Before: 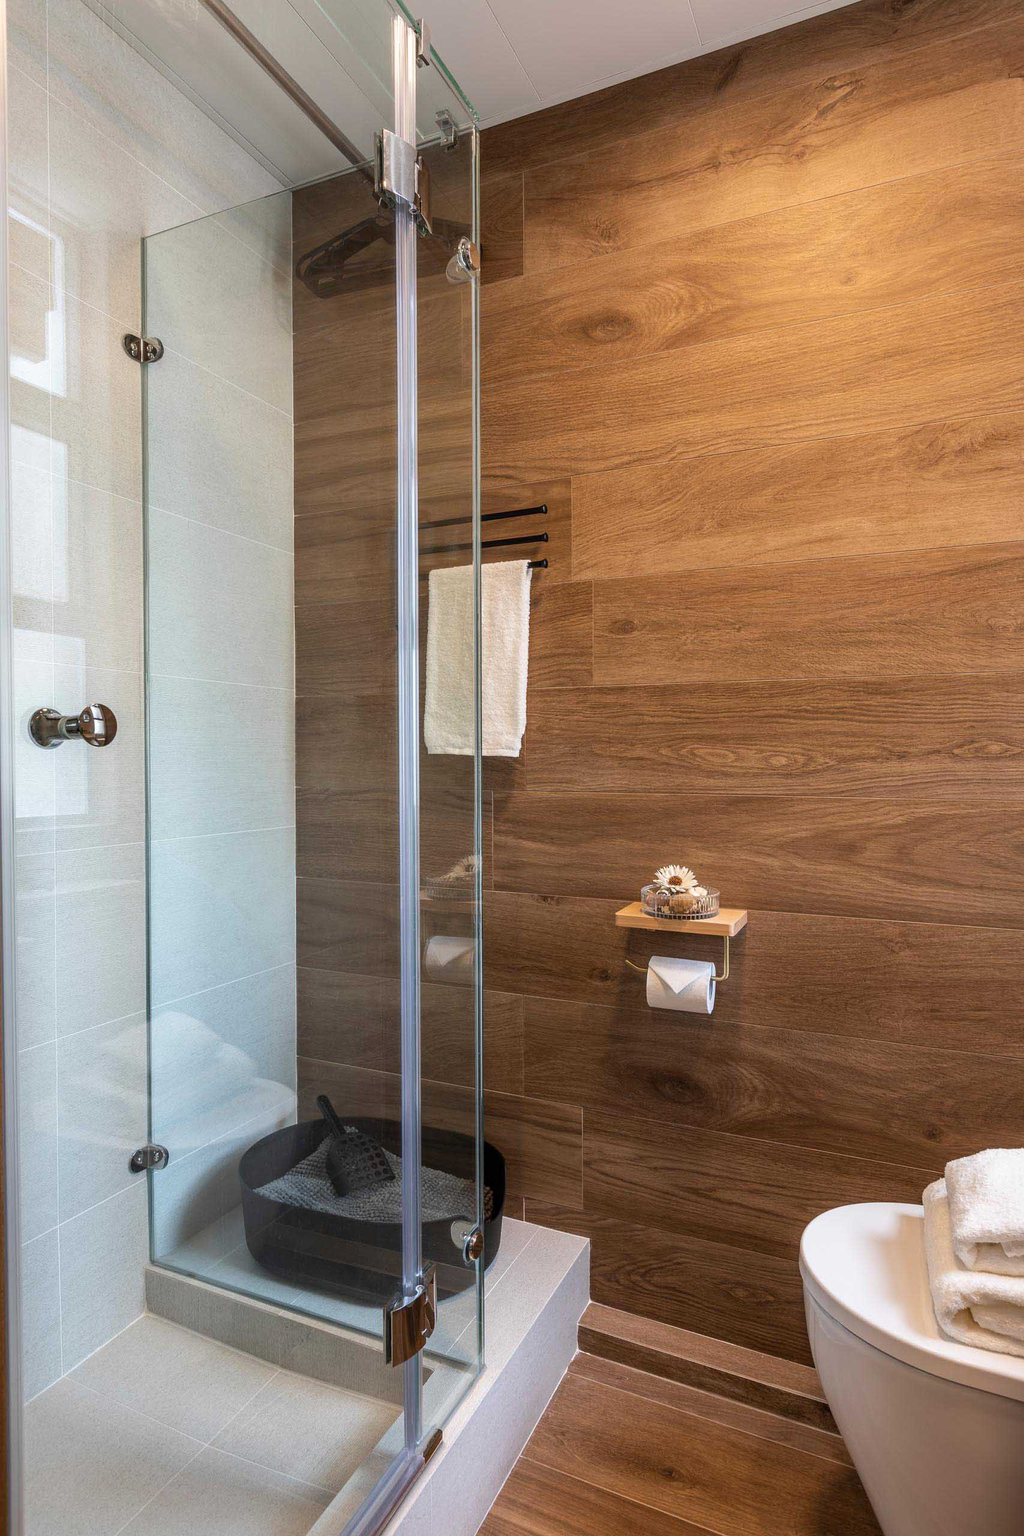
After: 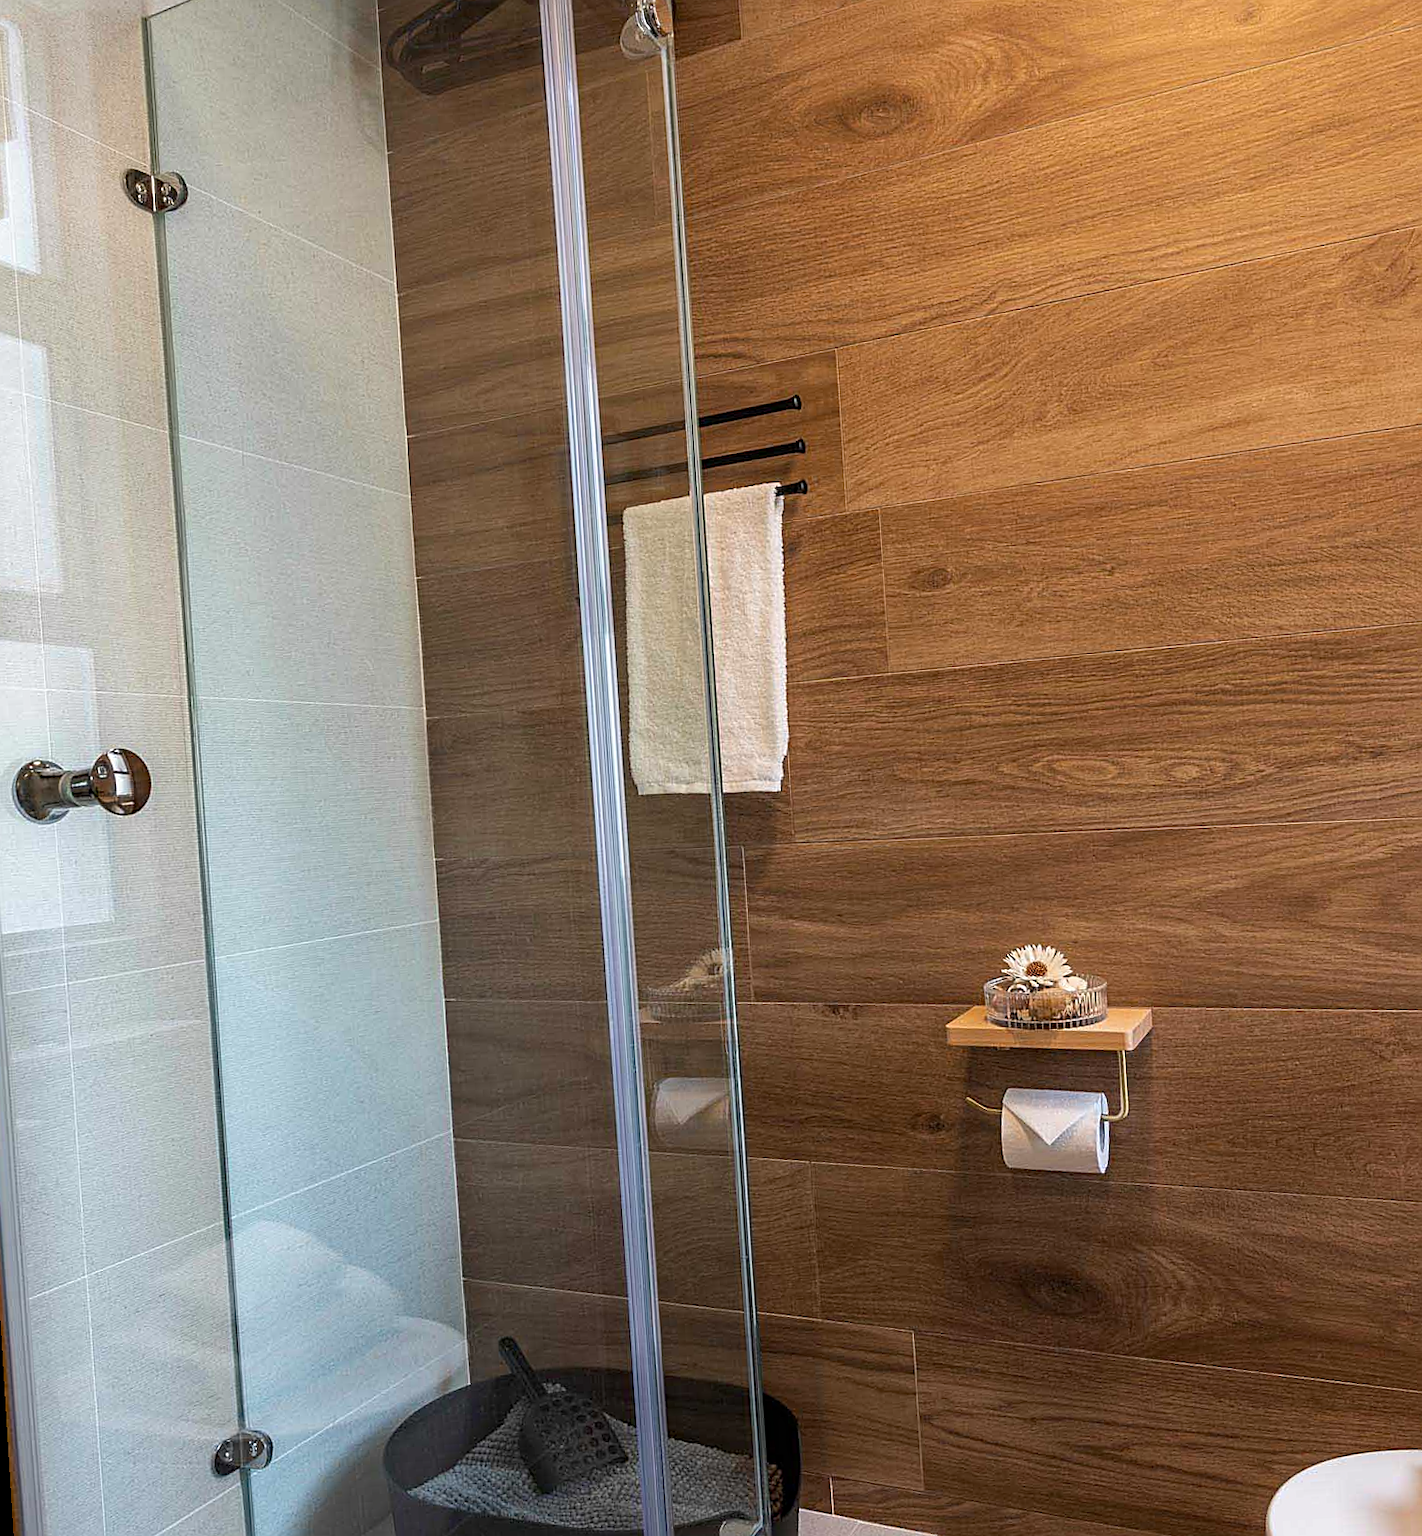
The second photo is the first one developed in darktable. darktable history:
haze removal: compatibility mode true, adaptive false
rotate and perspective: rotation -3.52°, crop left 0.036, crop right 0.964, crop top 0.081, crop bottom 0.919
crop and rotate: left 2.425%, top 11.305%, right 9.6%, bottom 15.08%
exposure: exposure -0.064 EV, compensate highlight preservation false
sharpen: on, module defaults
